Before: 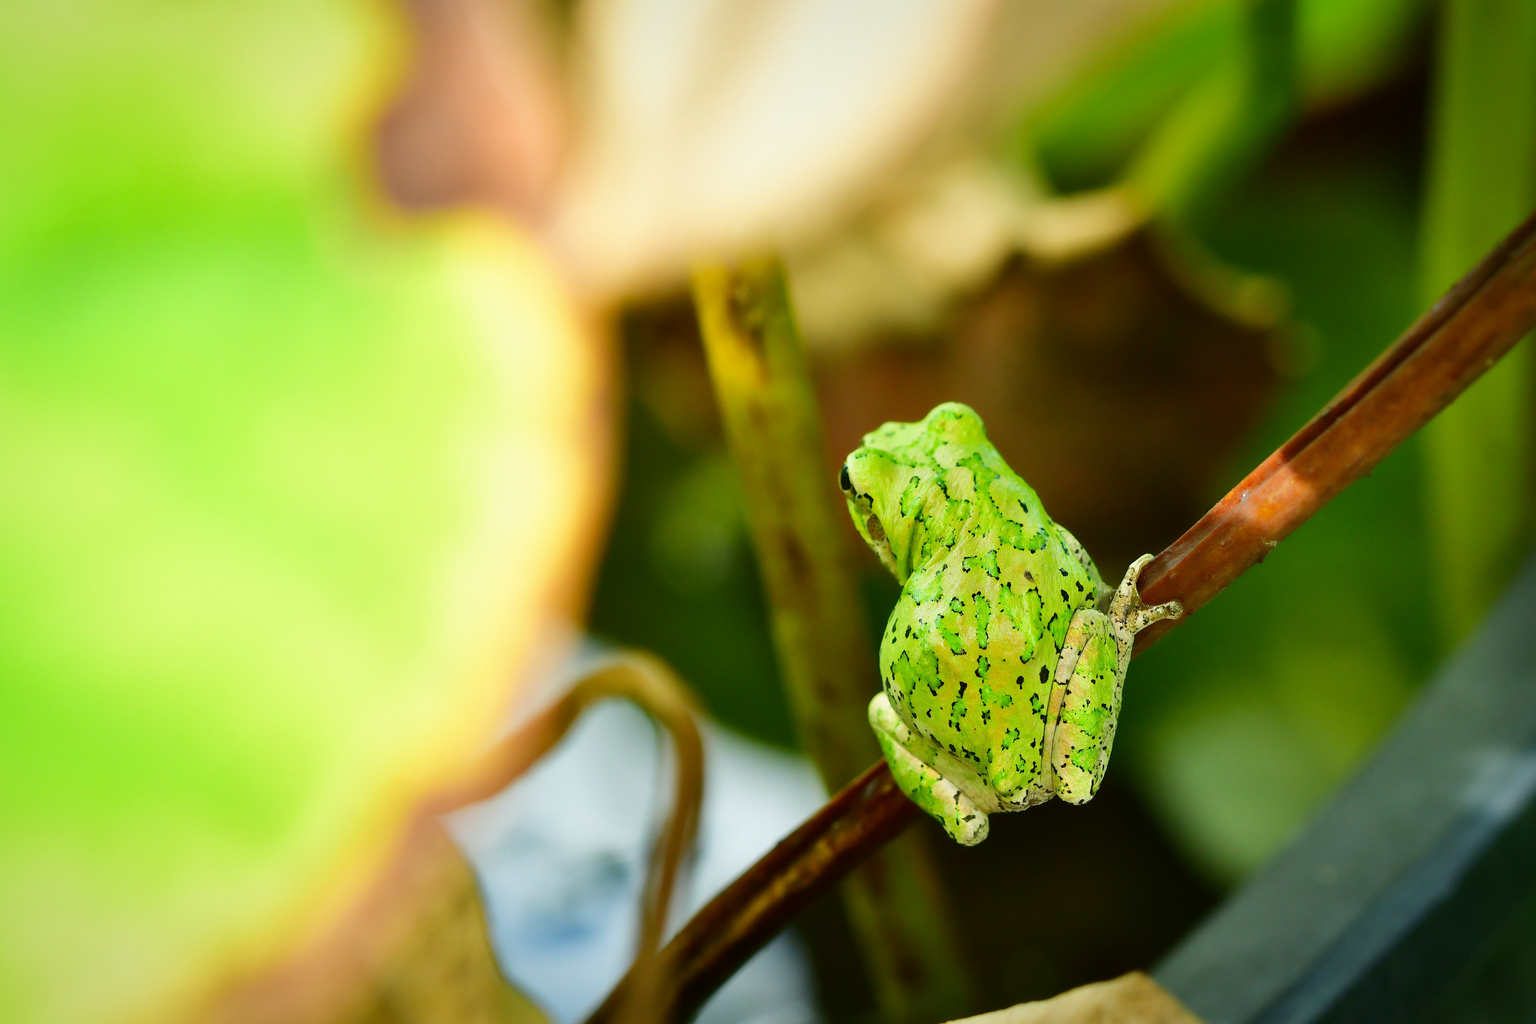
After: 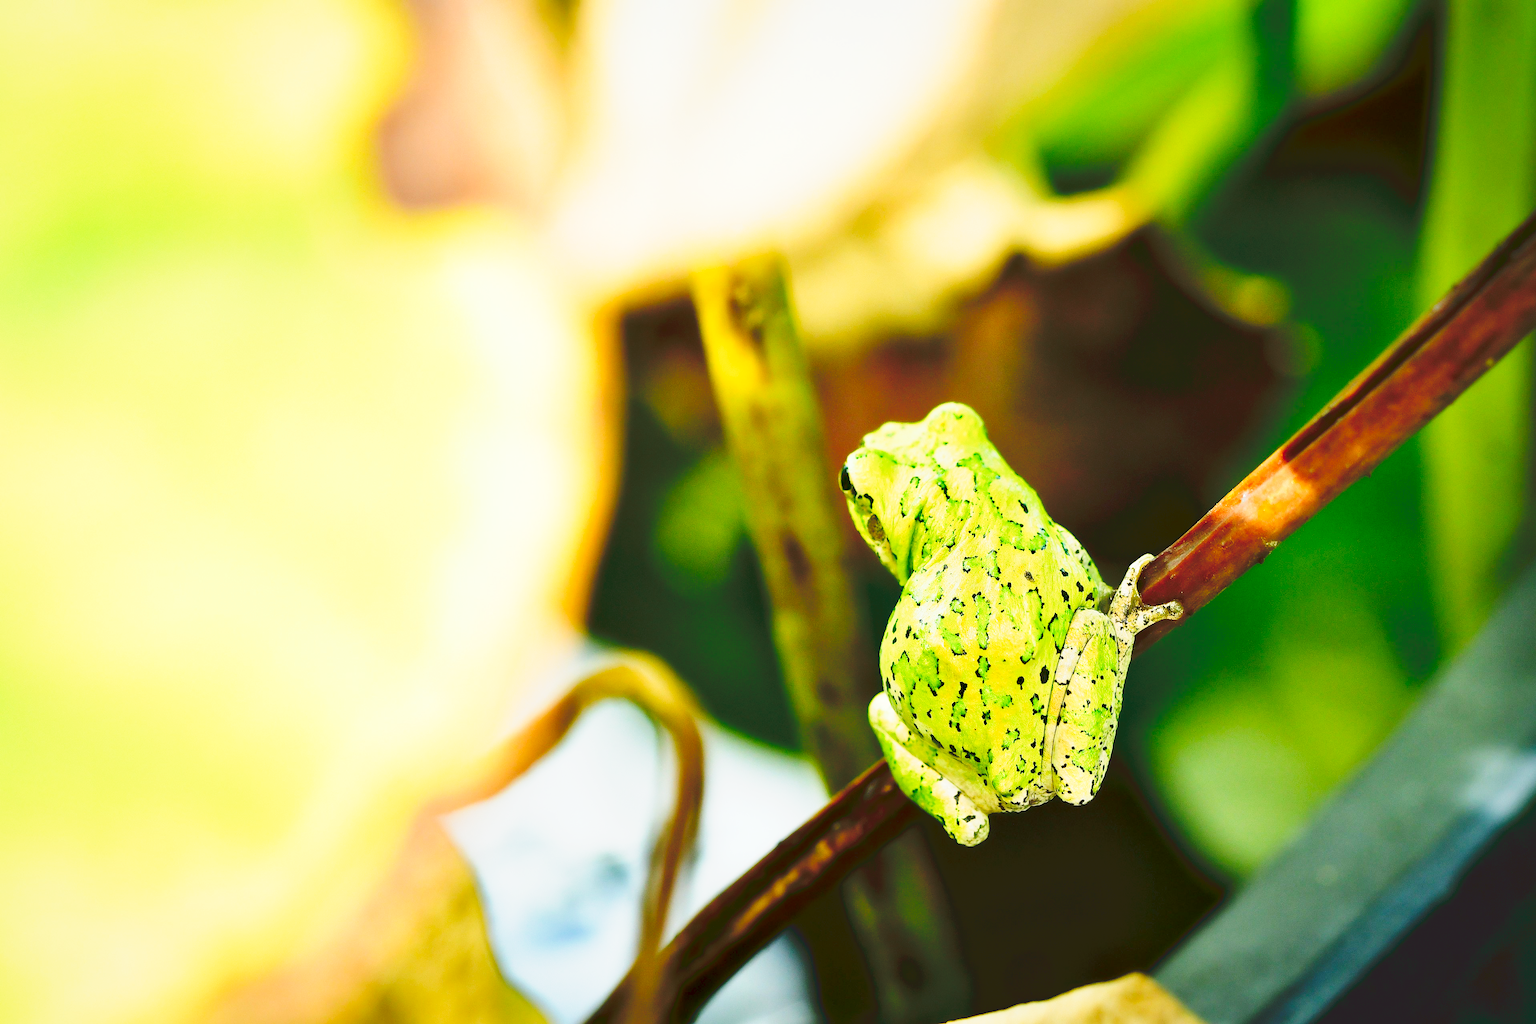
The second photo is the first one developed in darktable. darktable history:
contrast equalizer: octaves 7, y [[0.6 ×6], [0.55 ×6], [0 ×6], [0 ×6], [0 ×6]], mix 0.15
tone curve: curves: ch0 [(0, 0) (0.003, 0.037) (0.011, 0.061) (0.025, 0.104) (0.044, 0.145) (0.069, 0.145) (0.1, 0.127) (0.136, 0.175) (0.177, 0.207) (0.224, 0.252) (0.277, 0.341) (0.335, 0.446) (0.399, 0.554) (0.468, 0.658) (0.543, 0.757) (0.623, 0.843) (0.709, 0.919) (0.801, 0.958) (0.898, 0.975) (1, 1)], preserve colors none
